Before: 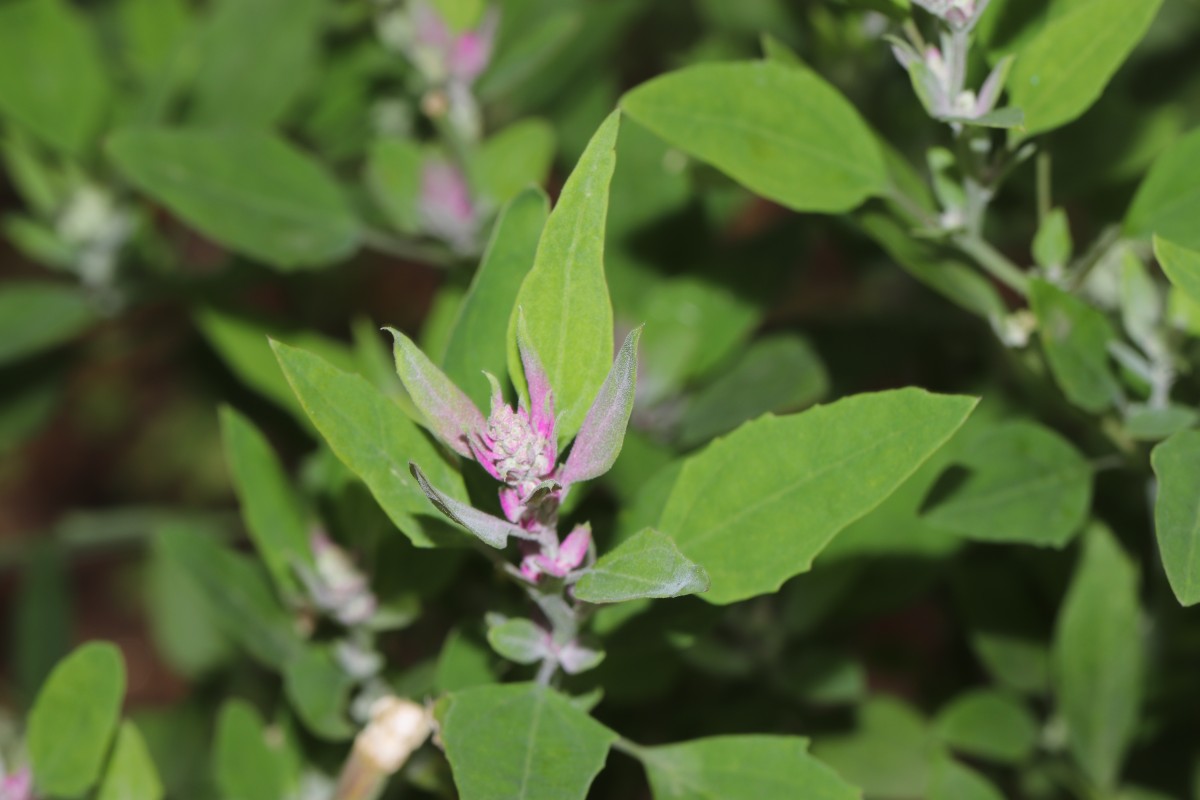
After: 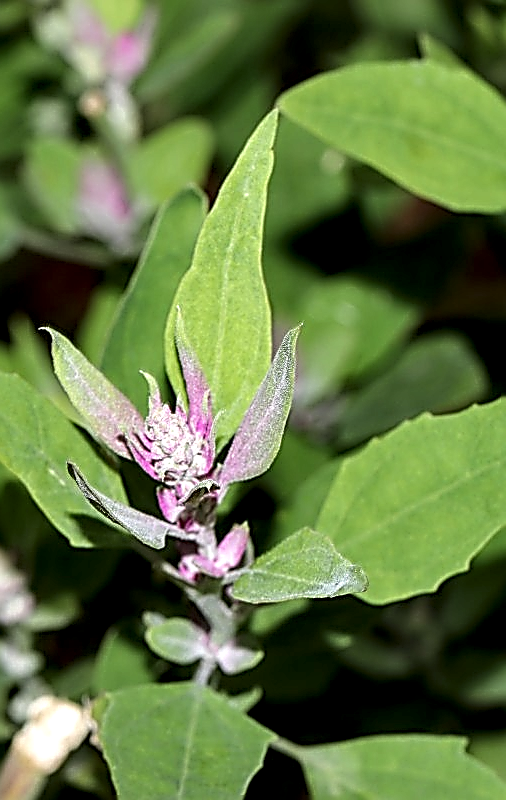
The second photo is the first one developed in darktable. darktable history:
local contrast: highlights 80%, shadows 57%, detail 175%, midtone range 0.602
crop: left 28.583%, right 29.231%
sharpen: amount 2
